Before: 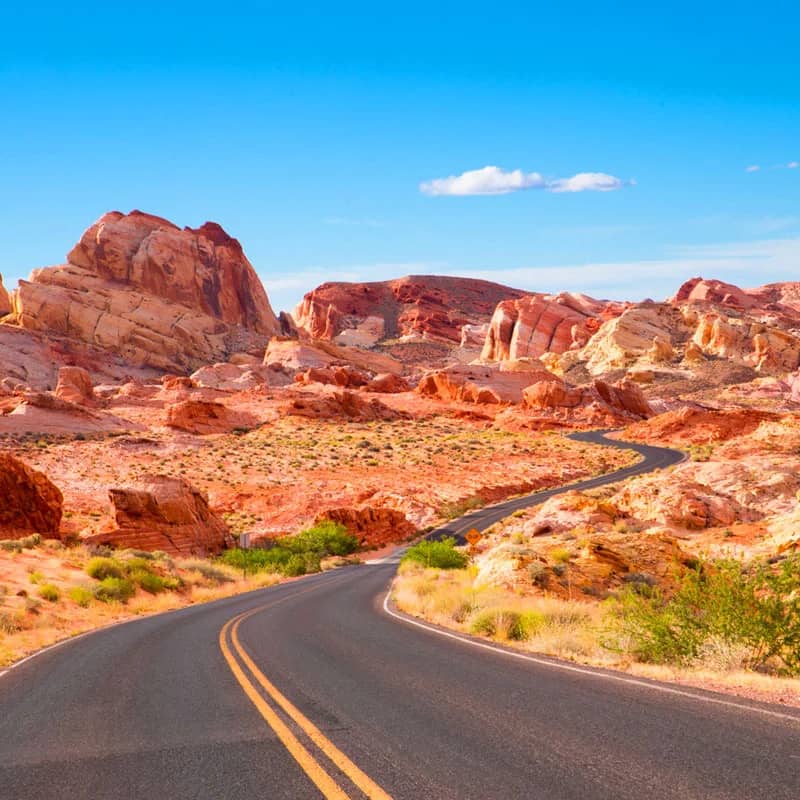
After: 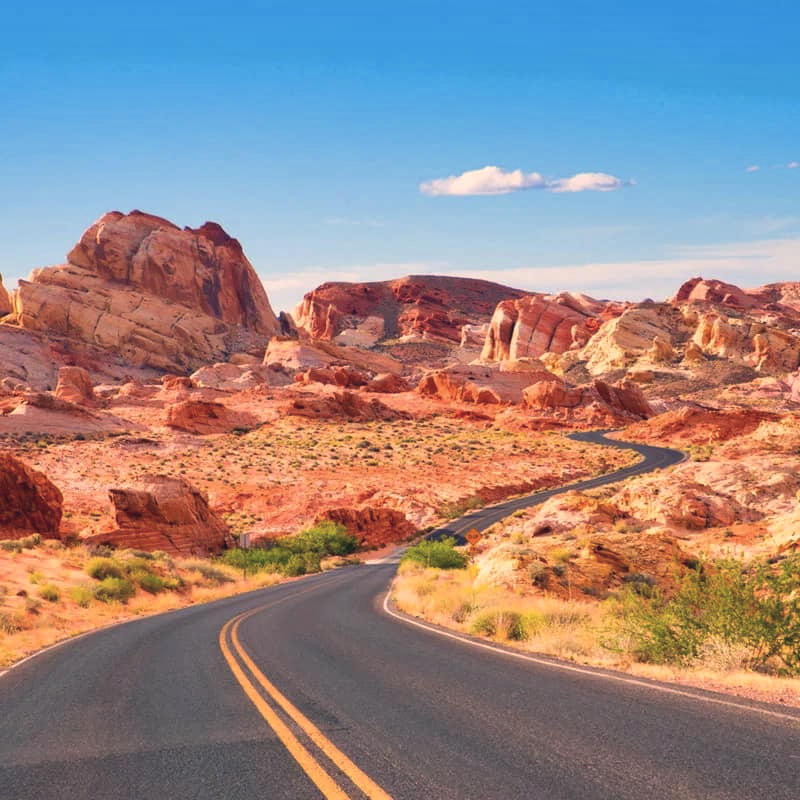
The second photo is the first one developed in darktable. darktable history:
color correction: highlights a* 10.32, highlights b* 14.66, shadows a* -9.59, shadows b* -15.02
shadows and highlights: shadows 25, highlights -48, soften with gaussian
color balance: input saturation 80.07%
white balance: red 1, blue 1
contrast brightness saturation: saturation 0.1
